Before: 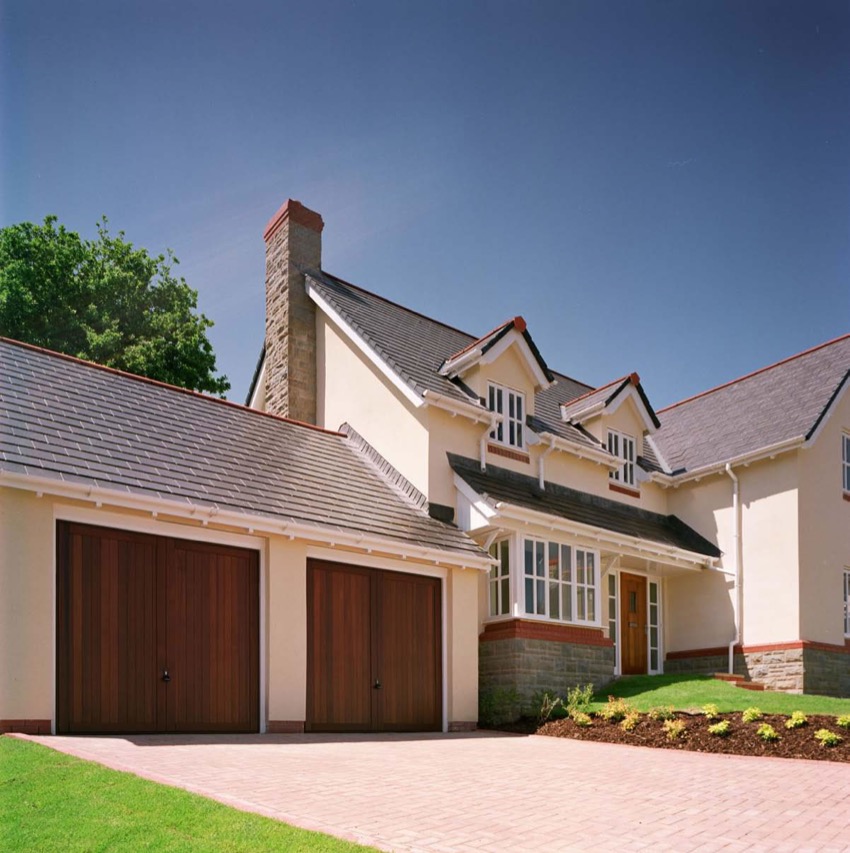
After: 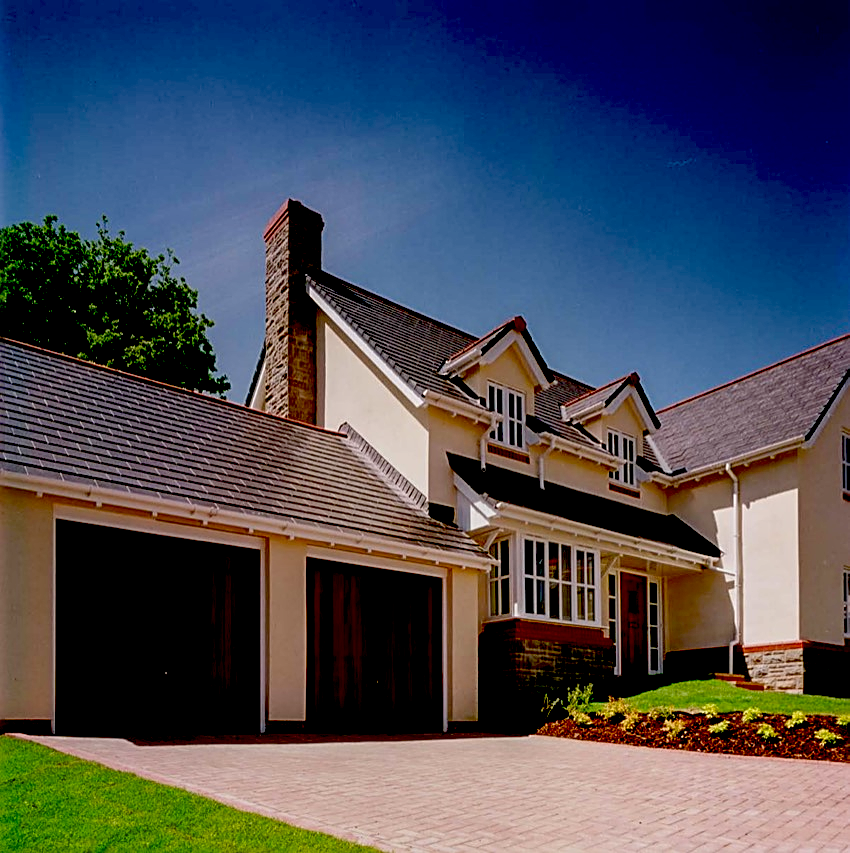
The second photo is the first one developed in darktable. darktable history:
exposure: black level correction 0.099, exposure -0.085 EV, compensate highlight preservation false
sharpen: on, module defaults
local contrast: on, module defaults
